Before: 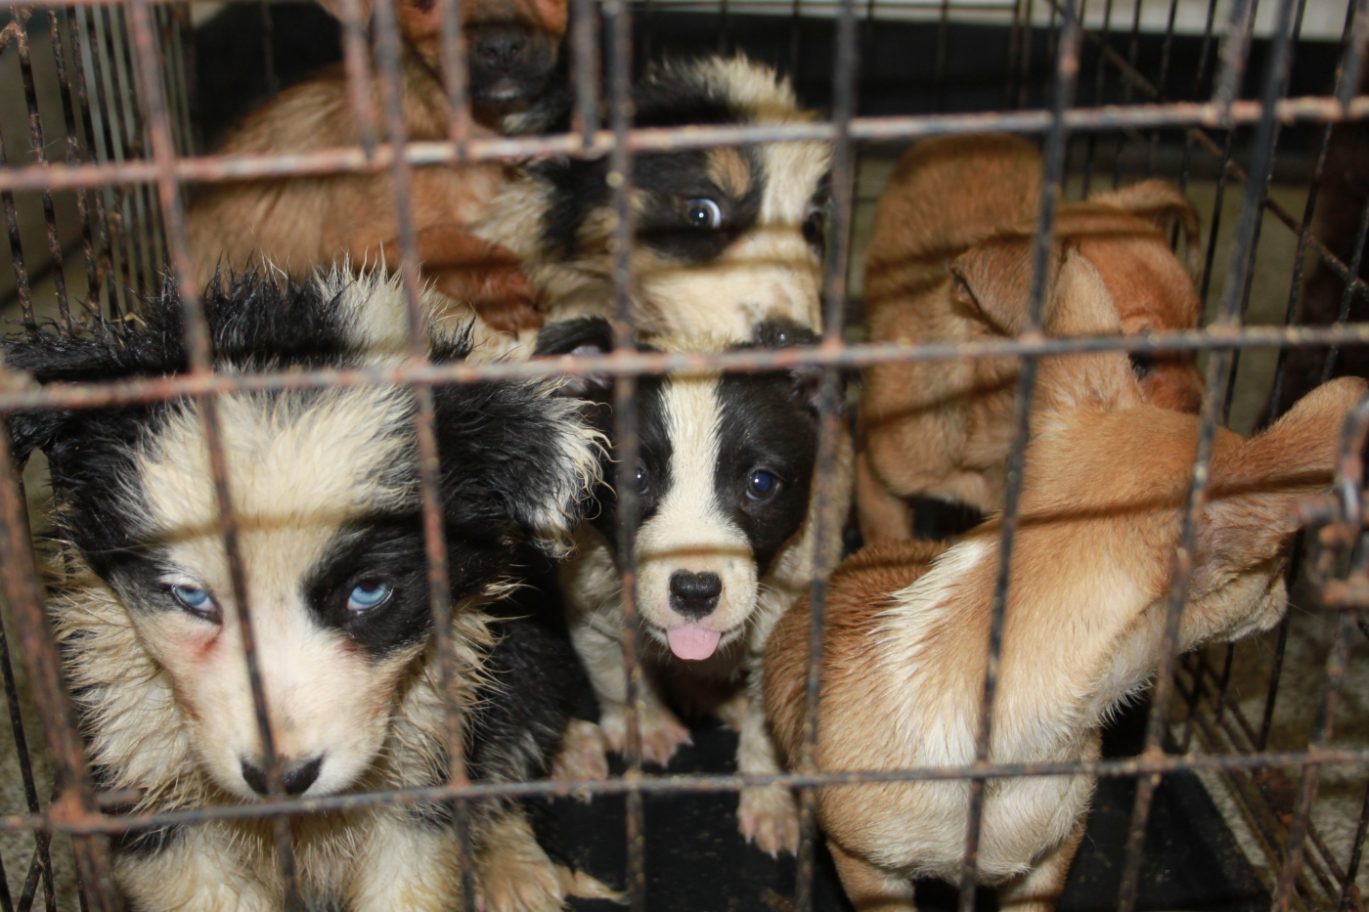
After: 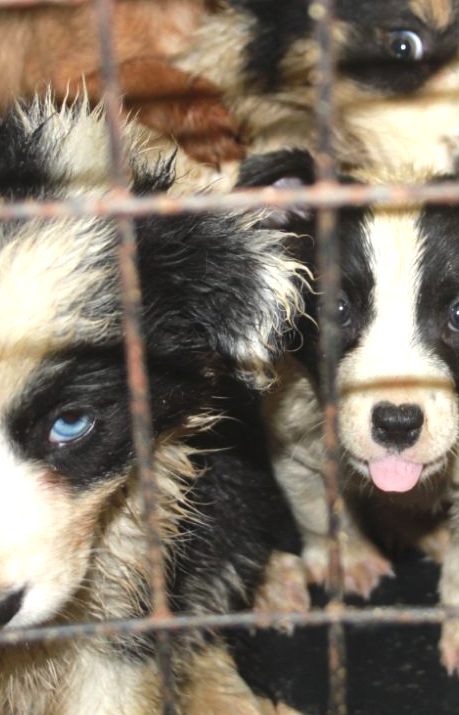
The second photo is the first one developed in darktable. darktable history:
exposure: black level correction -0.005, exposure 0.622 EV, compensate highlight preservation false
crop and rotate: left 21.77%, top 18.528%, right 44.676%, bottom 2.997%
color contrast: green-magenta contrast 0.96
local contrast: mode bilateral grid, contrast 20, coarseness 50, detail 132%, midtone range 0.2
